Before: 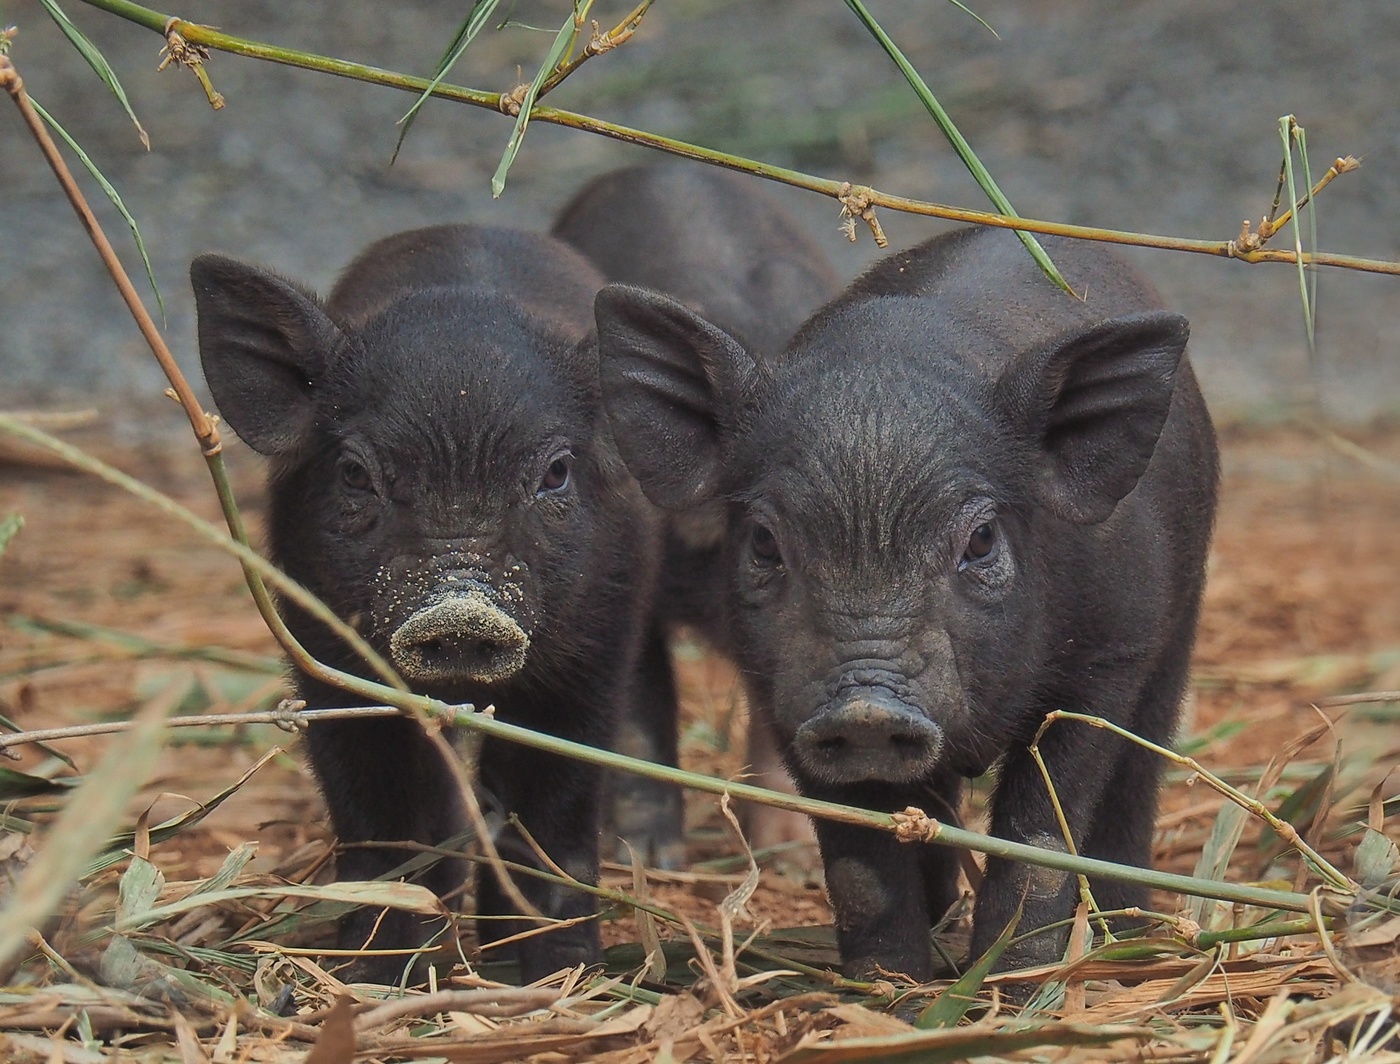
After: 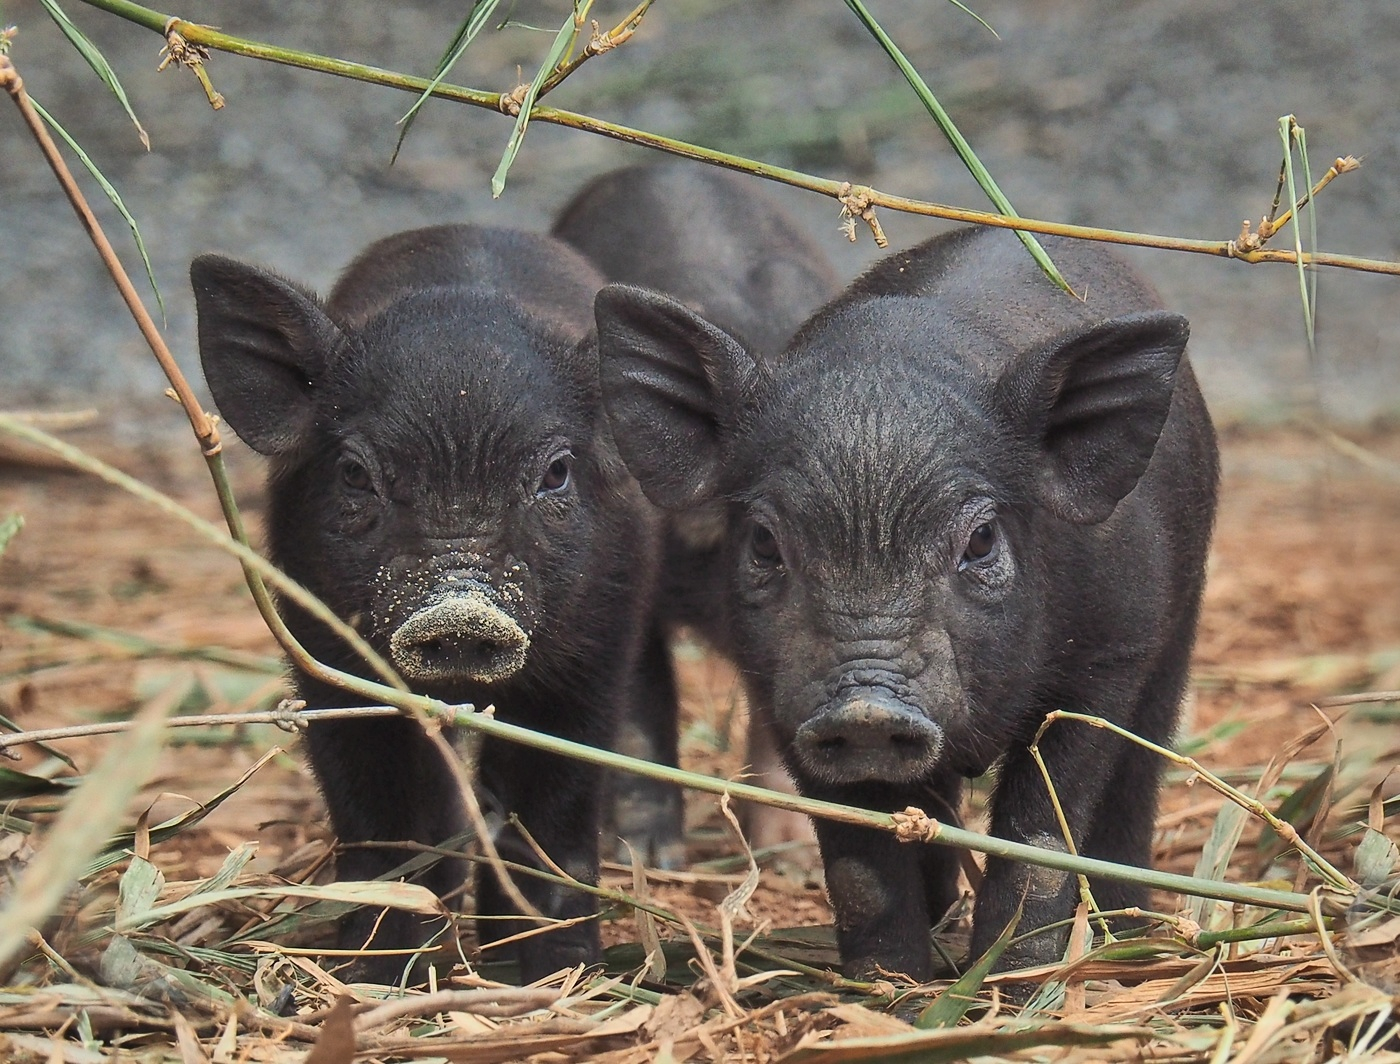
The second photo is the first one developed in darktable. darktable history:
tone curve: curves: ch0 [(0, 0) (0.003, 0.01) (0.011, 0.015) (0.025, 0.023) (0.044, 0.038) (0.069, 0.058) (0.1, 0.093) (0.136, 0.134) (0.177, 0.176) (0.224, 0.221) (0.277, 0.282) (0.335, 0.36) (0.399, 0.438) (0.468, 0.54) (0.543, 0.632) (0.623, 0.724) (0.709, 0.814) (0.801, 0.885) (0.898, 0.947) (1, 1)], color space Lab, independent channels, preserve colors none
shadows and highlights: shadows 24.58, highlights -78.91, highlights color adjustment 46.39%, soften with gaussian
